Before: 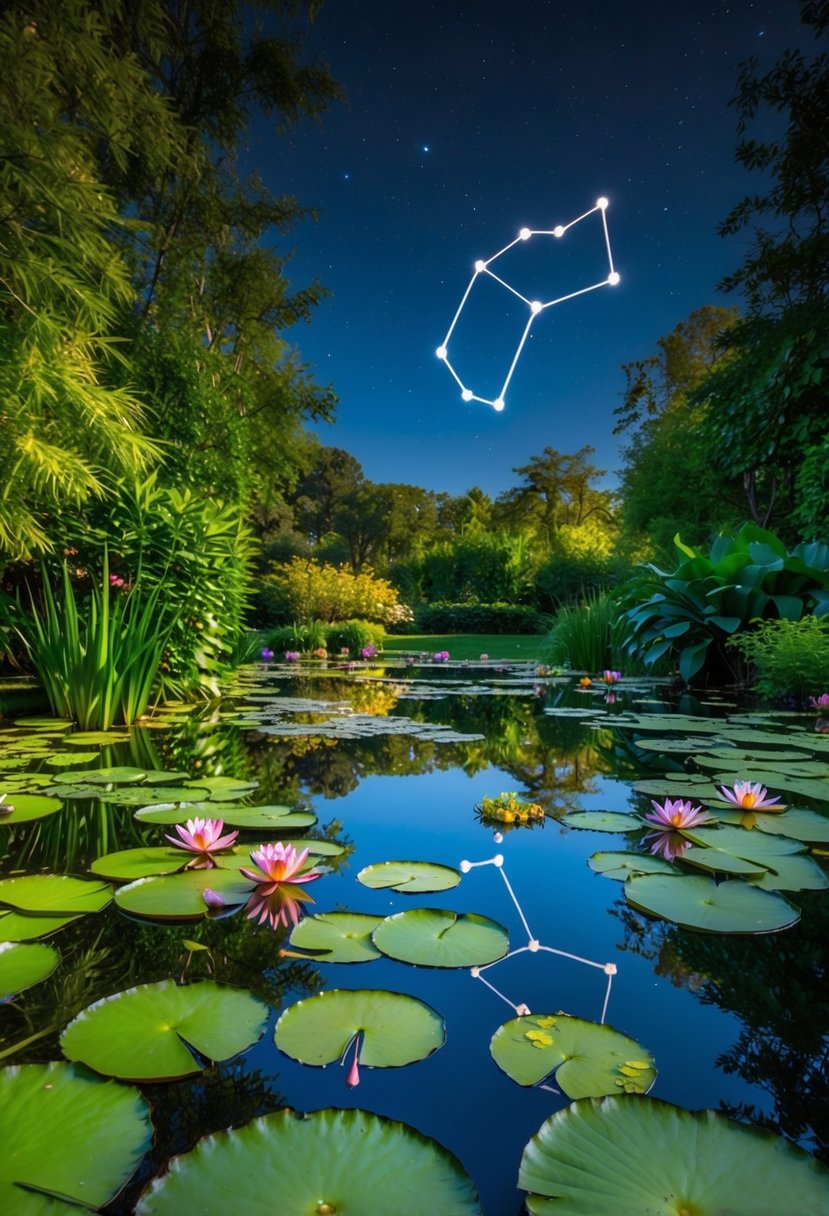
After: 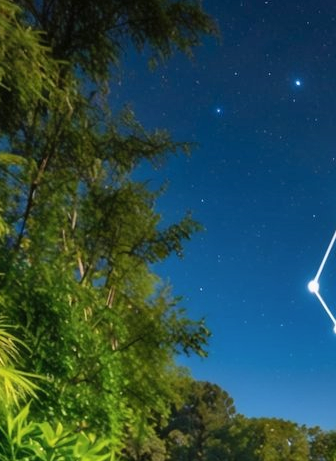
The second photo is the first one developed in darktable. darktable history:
crop: left 15.452%, top 5.459%, right 43.956%, bottom 56.62%
shadows and highlights: soften with gaussian
